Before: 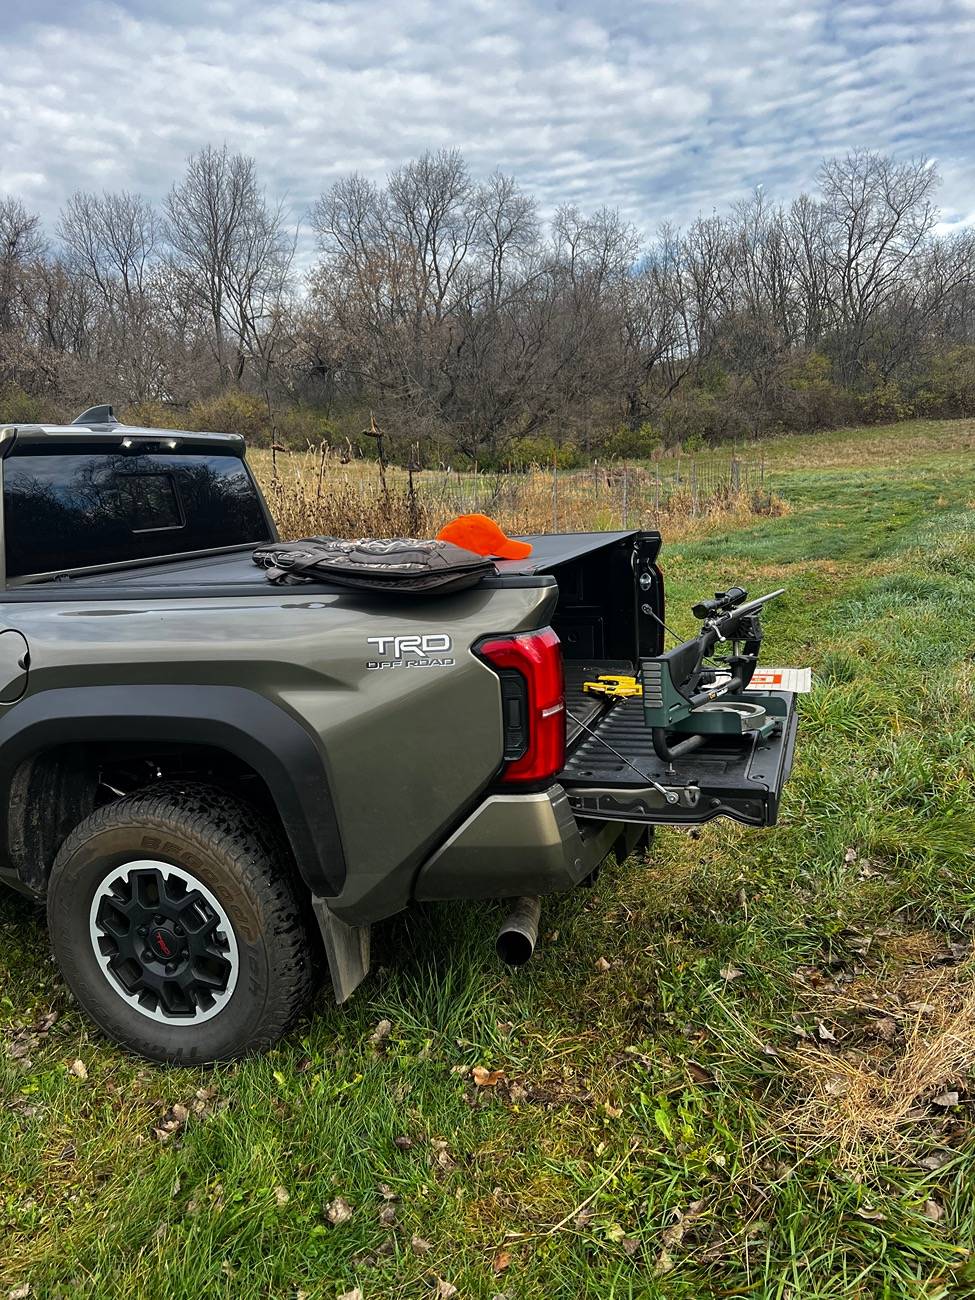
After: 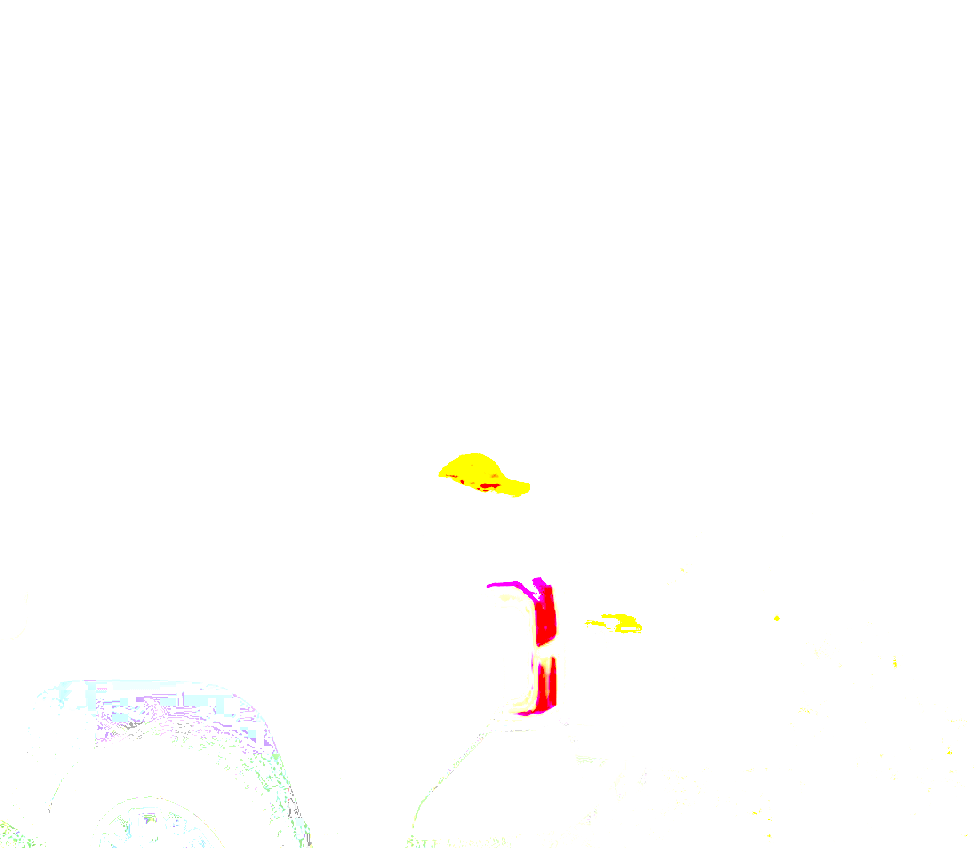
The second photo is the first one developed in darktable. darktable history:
crop and rotate: top 4.82%, bottom 29.923%
exposure: exposure 7.96 EV, compensate highlight preservation false
local contrast: on, module defaults
